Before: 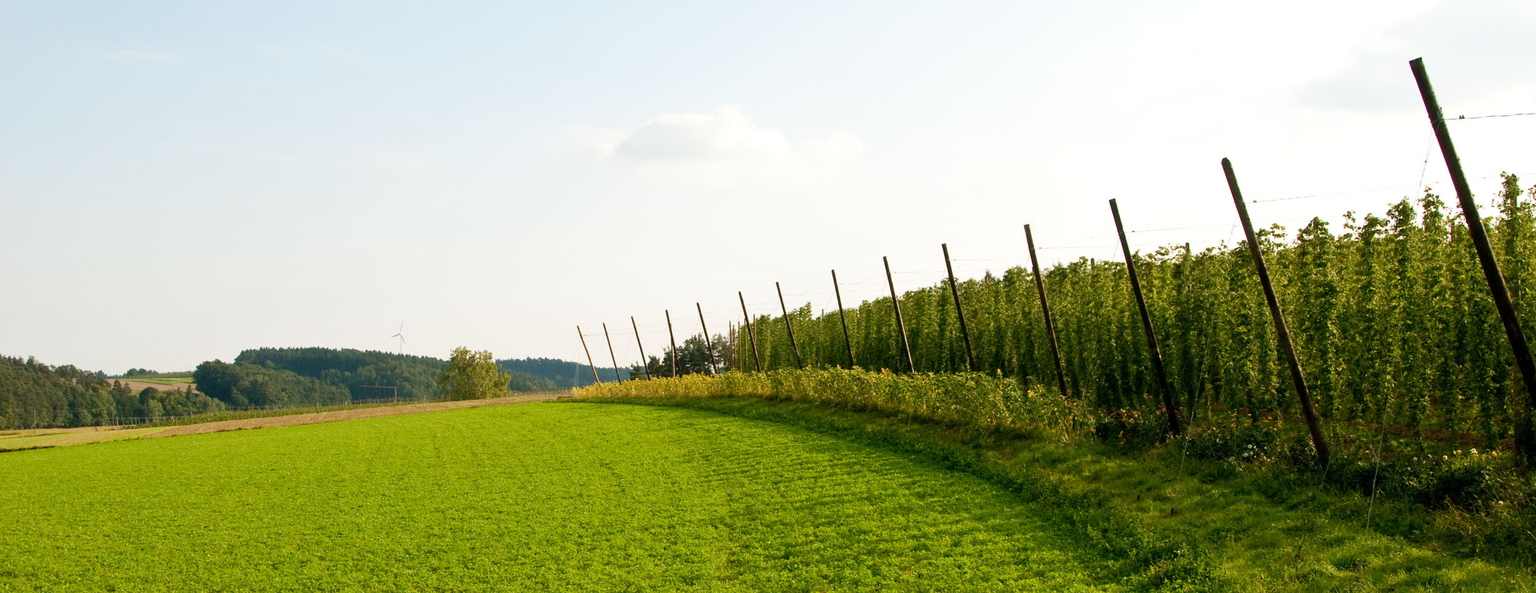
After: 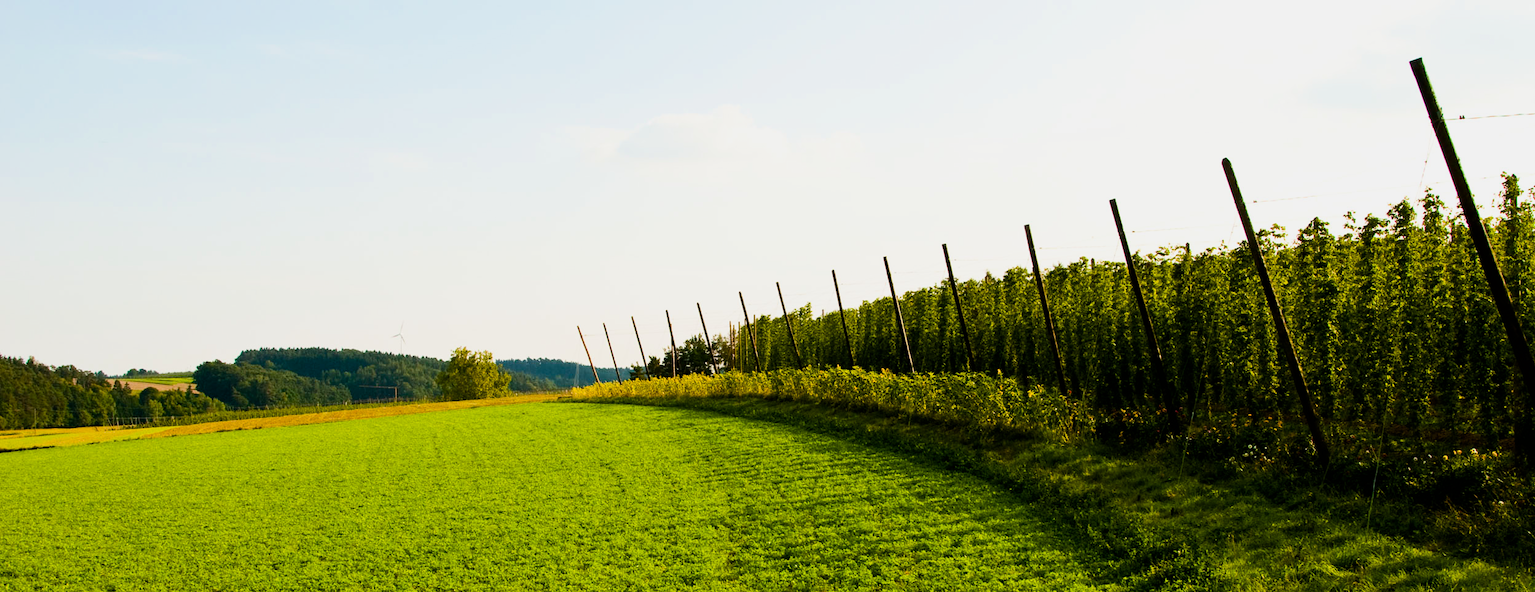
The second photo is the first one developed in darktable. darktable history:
color balance rgb: linear chroma grading › global chroma 9%, perceptual saturation grading › global saturation 36%, perceptual saturation grading › shadows 35%, perceptual brilliance grading › global brilliance 15%, perceptual brilliance grading › shadows -35%, global vibrance 15%
filmic rgb: black relative exposure -7.5 EV, white relative exposure 5 EV, hardness 3.31, contrast 1.3, contrast in shadows safe
